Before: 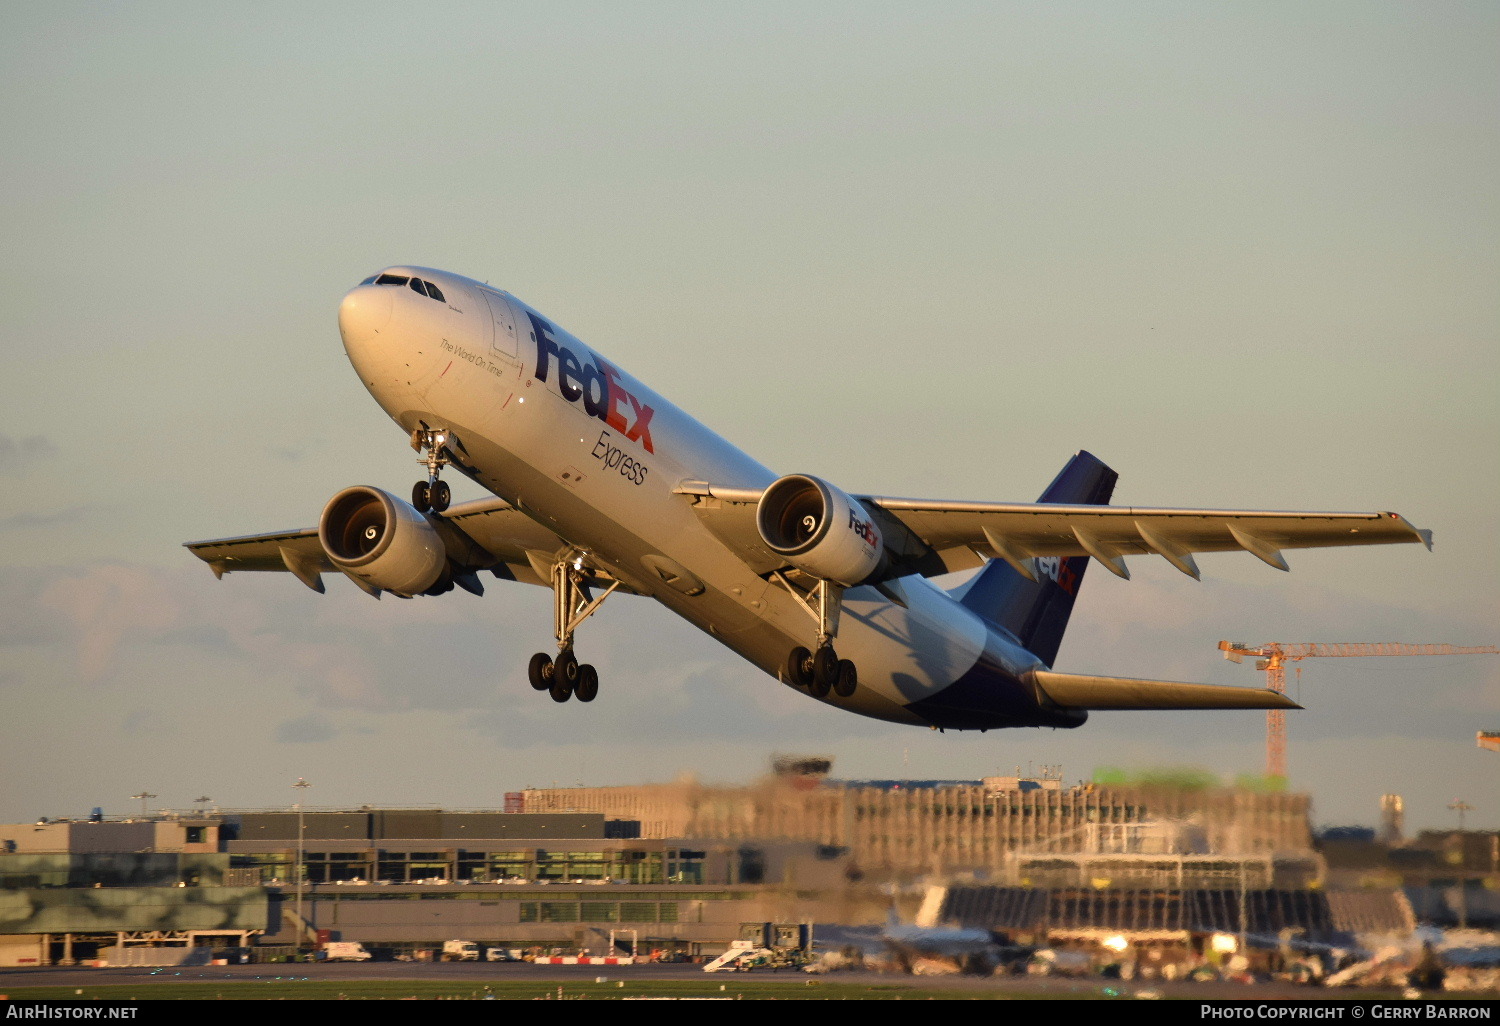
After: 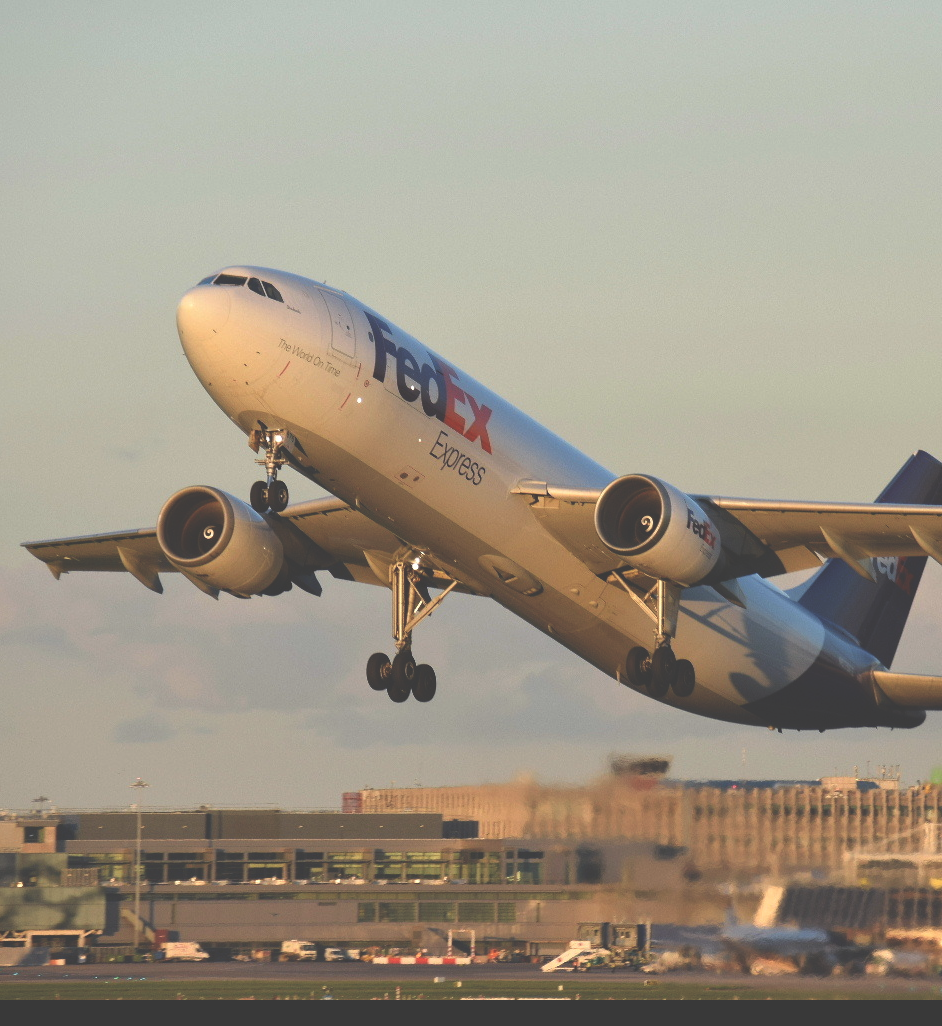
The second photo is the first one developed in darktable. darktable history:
exposure: black level correction -0.041, exposure 0.061 EV, compensate highlight preservation false
crop: left 10.835%, right 26.328%
